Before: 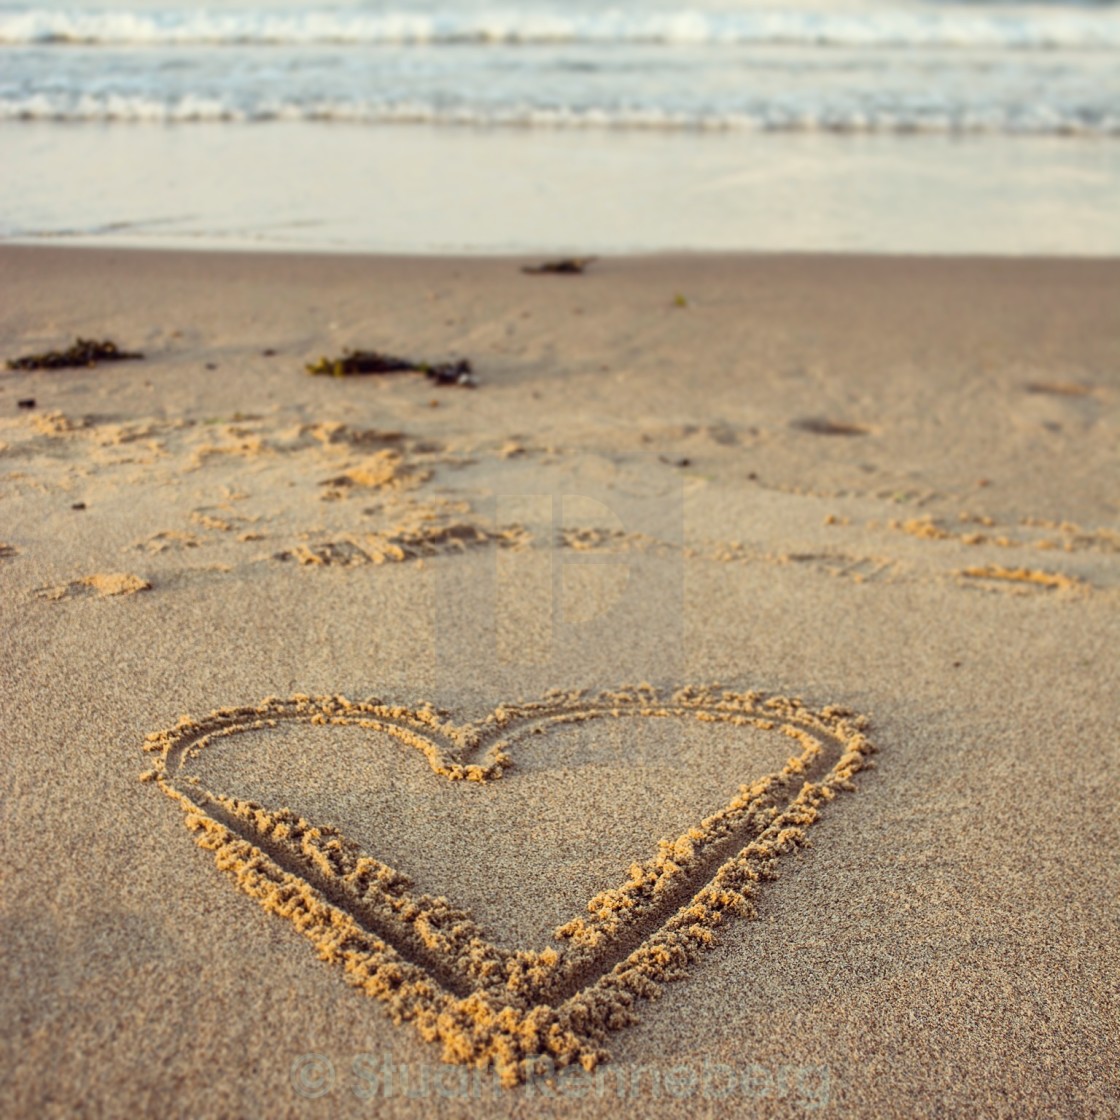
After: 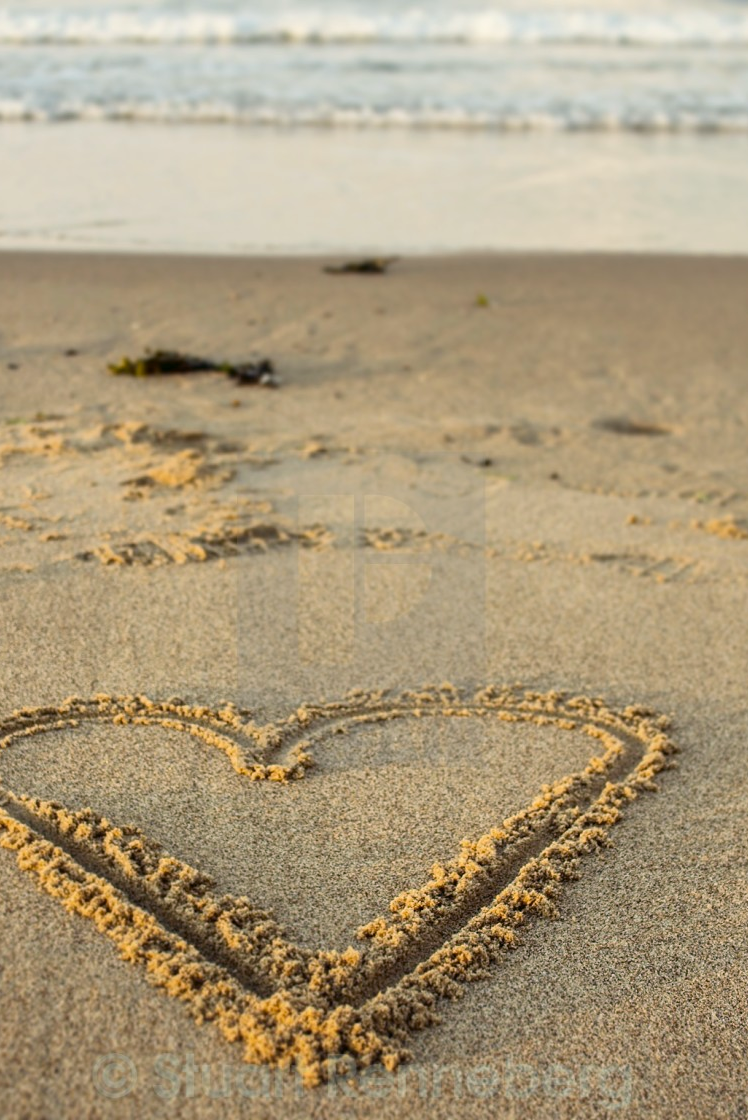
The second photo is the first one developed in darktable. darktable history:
white balance: red 0.98, blue 1.034
crop and rotate: left 17.732%, right 15.423%
color correction: highlights a* 4.02, highlights b* 4.98, shadows a* -7.55, shadows b* 4.98
